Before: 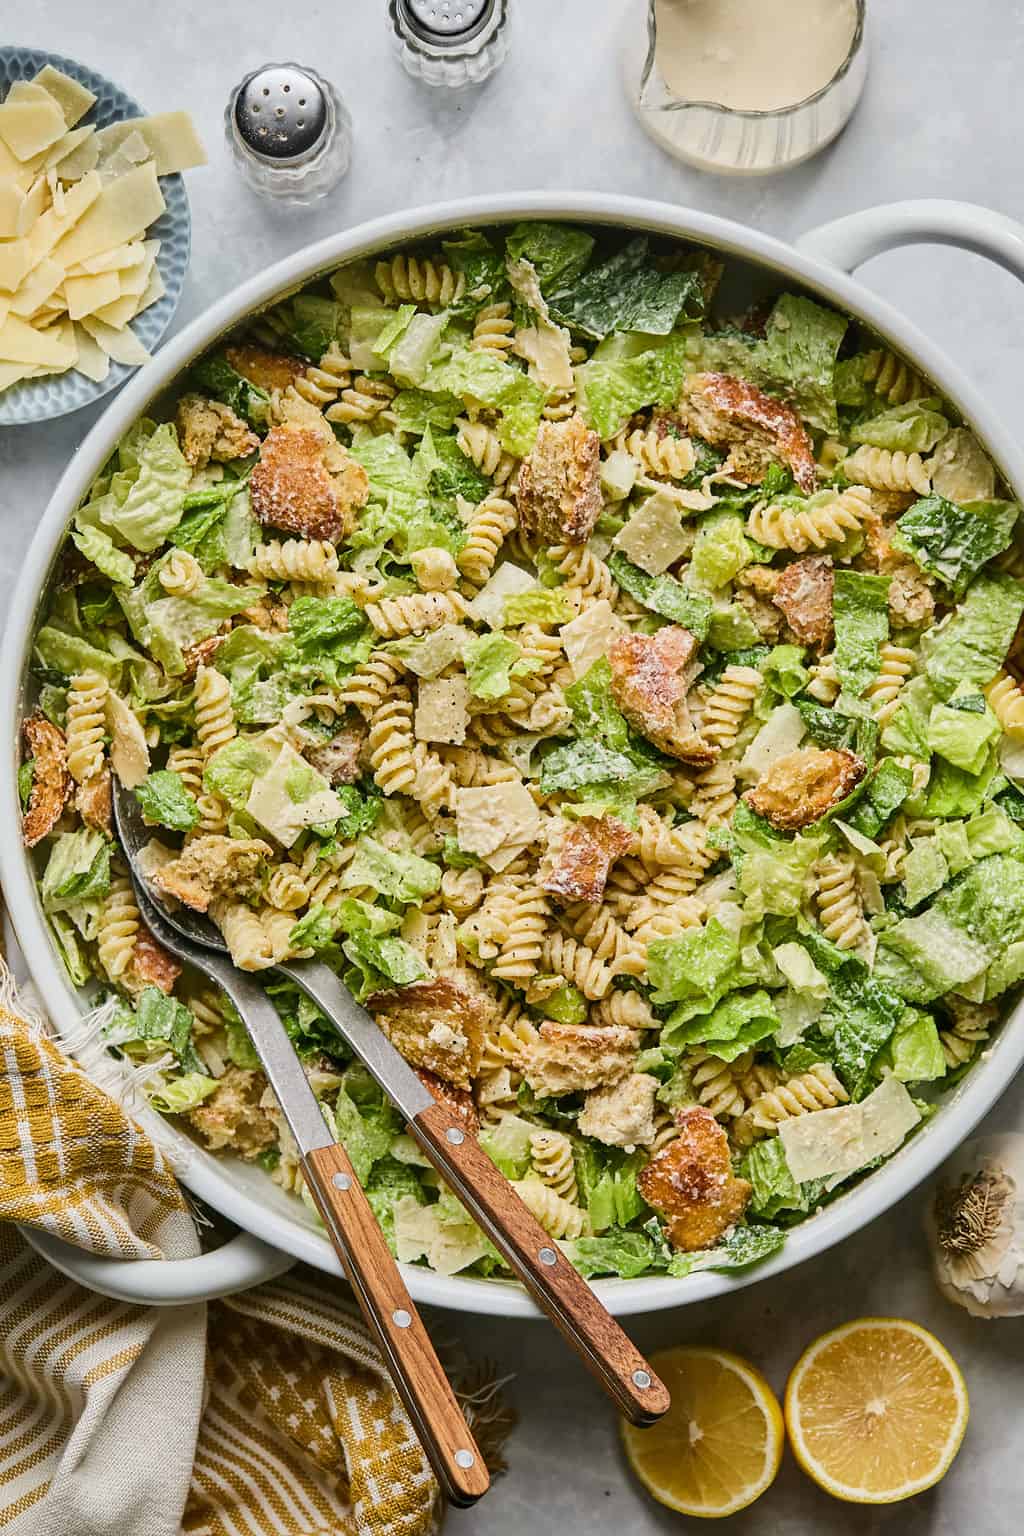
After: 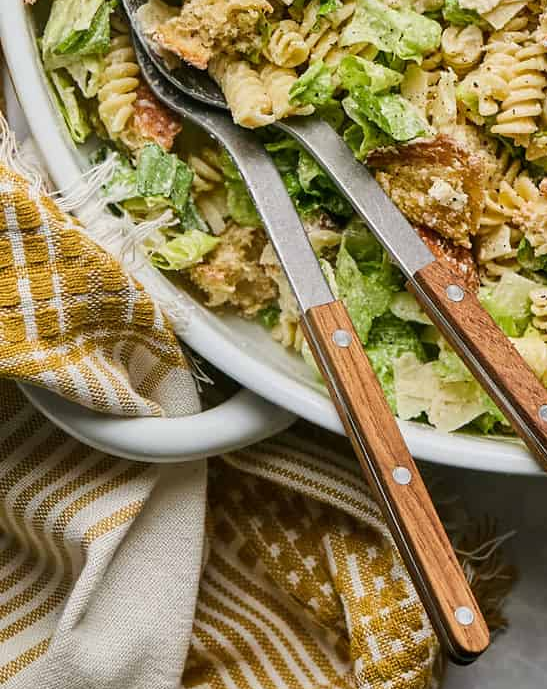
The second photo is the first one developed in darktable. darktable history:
crop and rotate: top 54.945%, right 46.514%, bottom 0.175%
